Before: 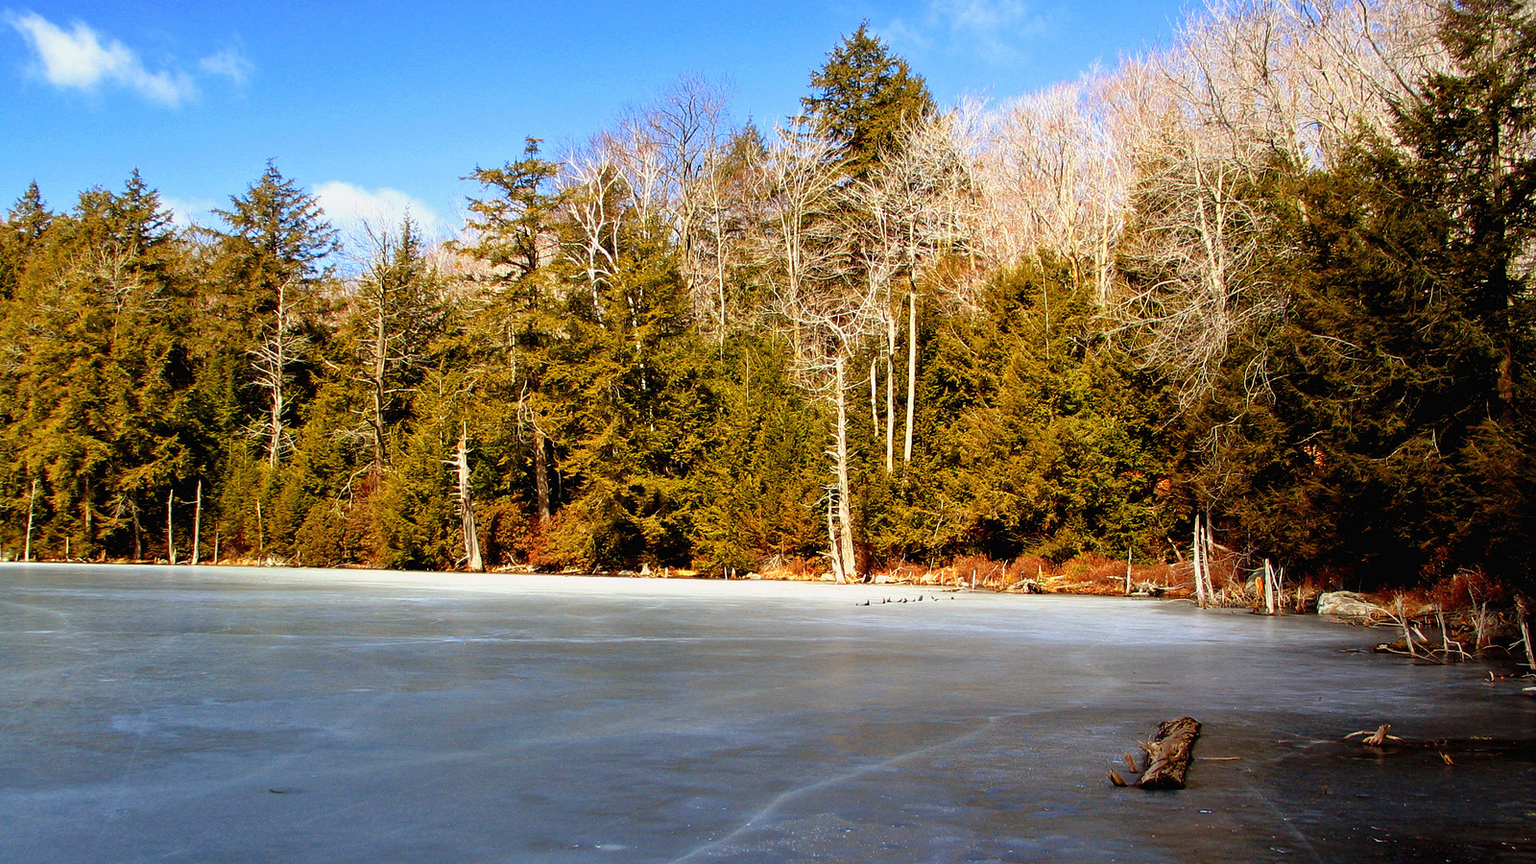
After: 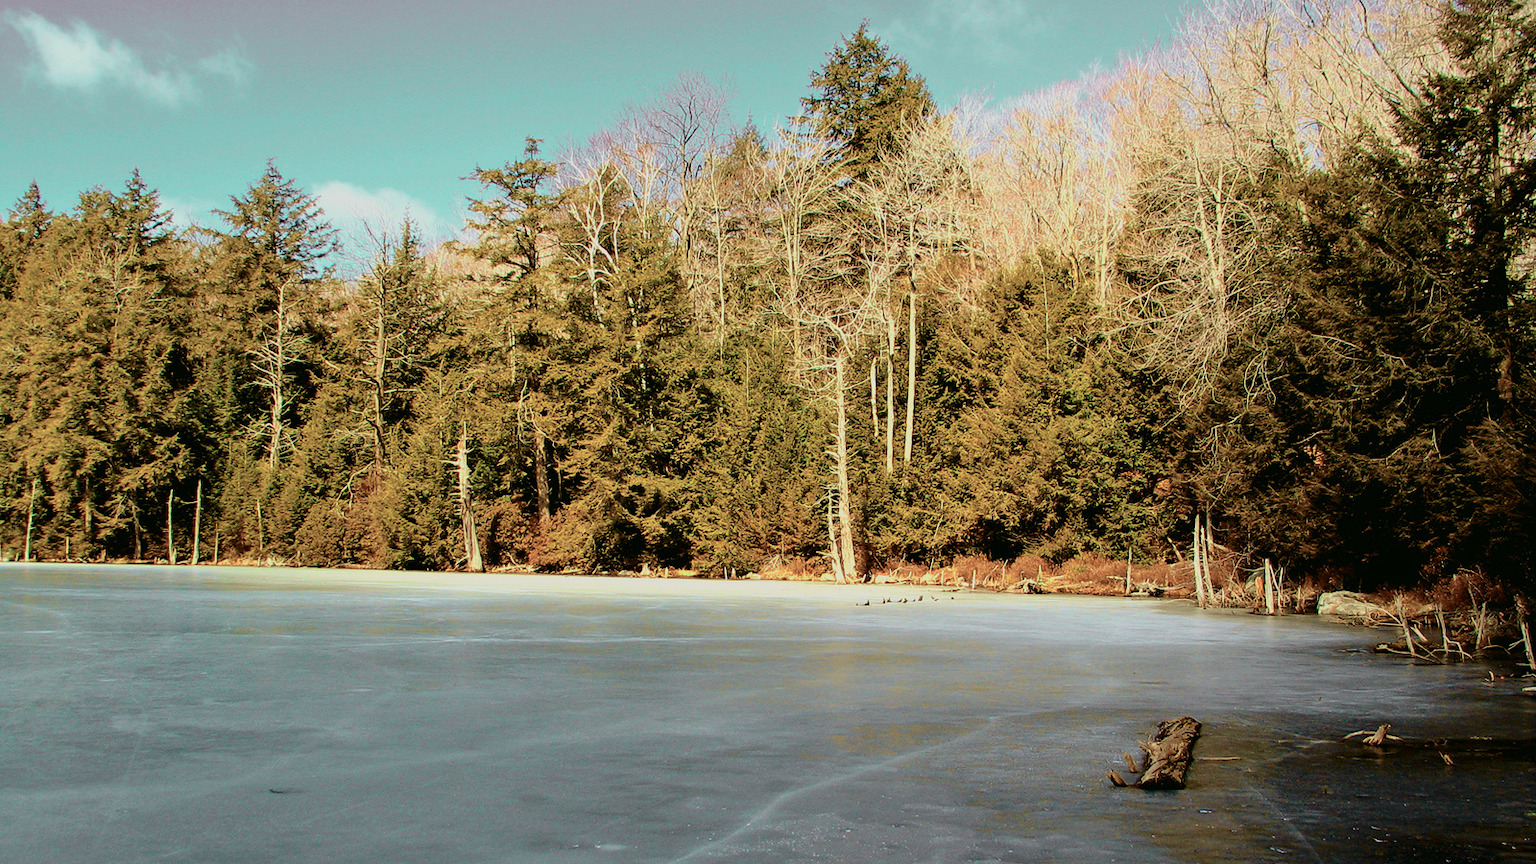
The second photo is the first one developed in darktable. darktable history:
velvia: on, module defaults
tone curve: curves: ch0 [(0, 0) (0.402, 0.473) (0.673, 0.68) (0.899, 0.832) (0.999, 0.903)]; ch1 [(0, 0) (0.379, 0.262) (0.464, 0.425) (0.498, 0.49) (0.507, 0.5) (0.53, 0.532) (0.582, 0.583) (0.68, 0.672) (0.791, 0.748) (1, 0.896)]; ch2 [(0, 0) (0.199, 0.414) (0.438, 0.49) (0.496, 0.501) (0.515, 0.546) (0.577, 0.605) (0.632, 0.649) (0.717, 0.727) (0.845, 0.855) (0.998, 0.977)], color space Lab, independent channels, preserve colors none
contrast brightness saturation: contrast 0.1, saturation -0.36
